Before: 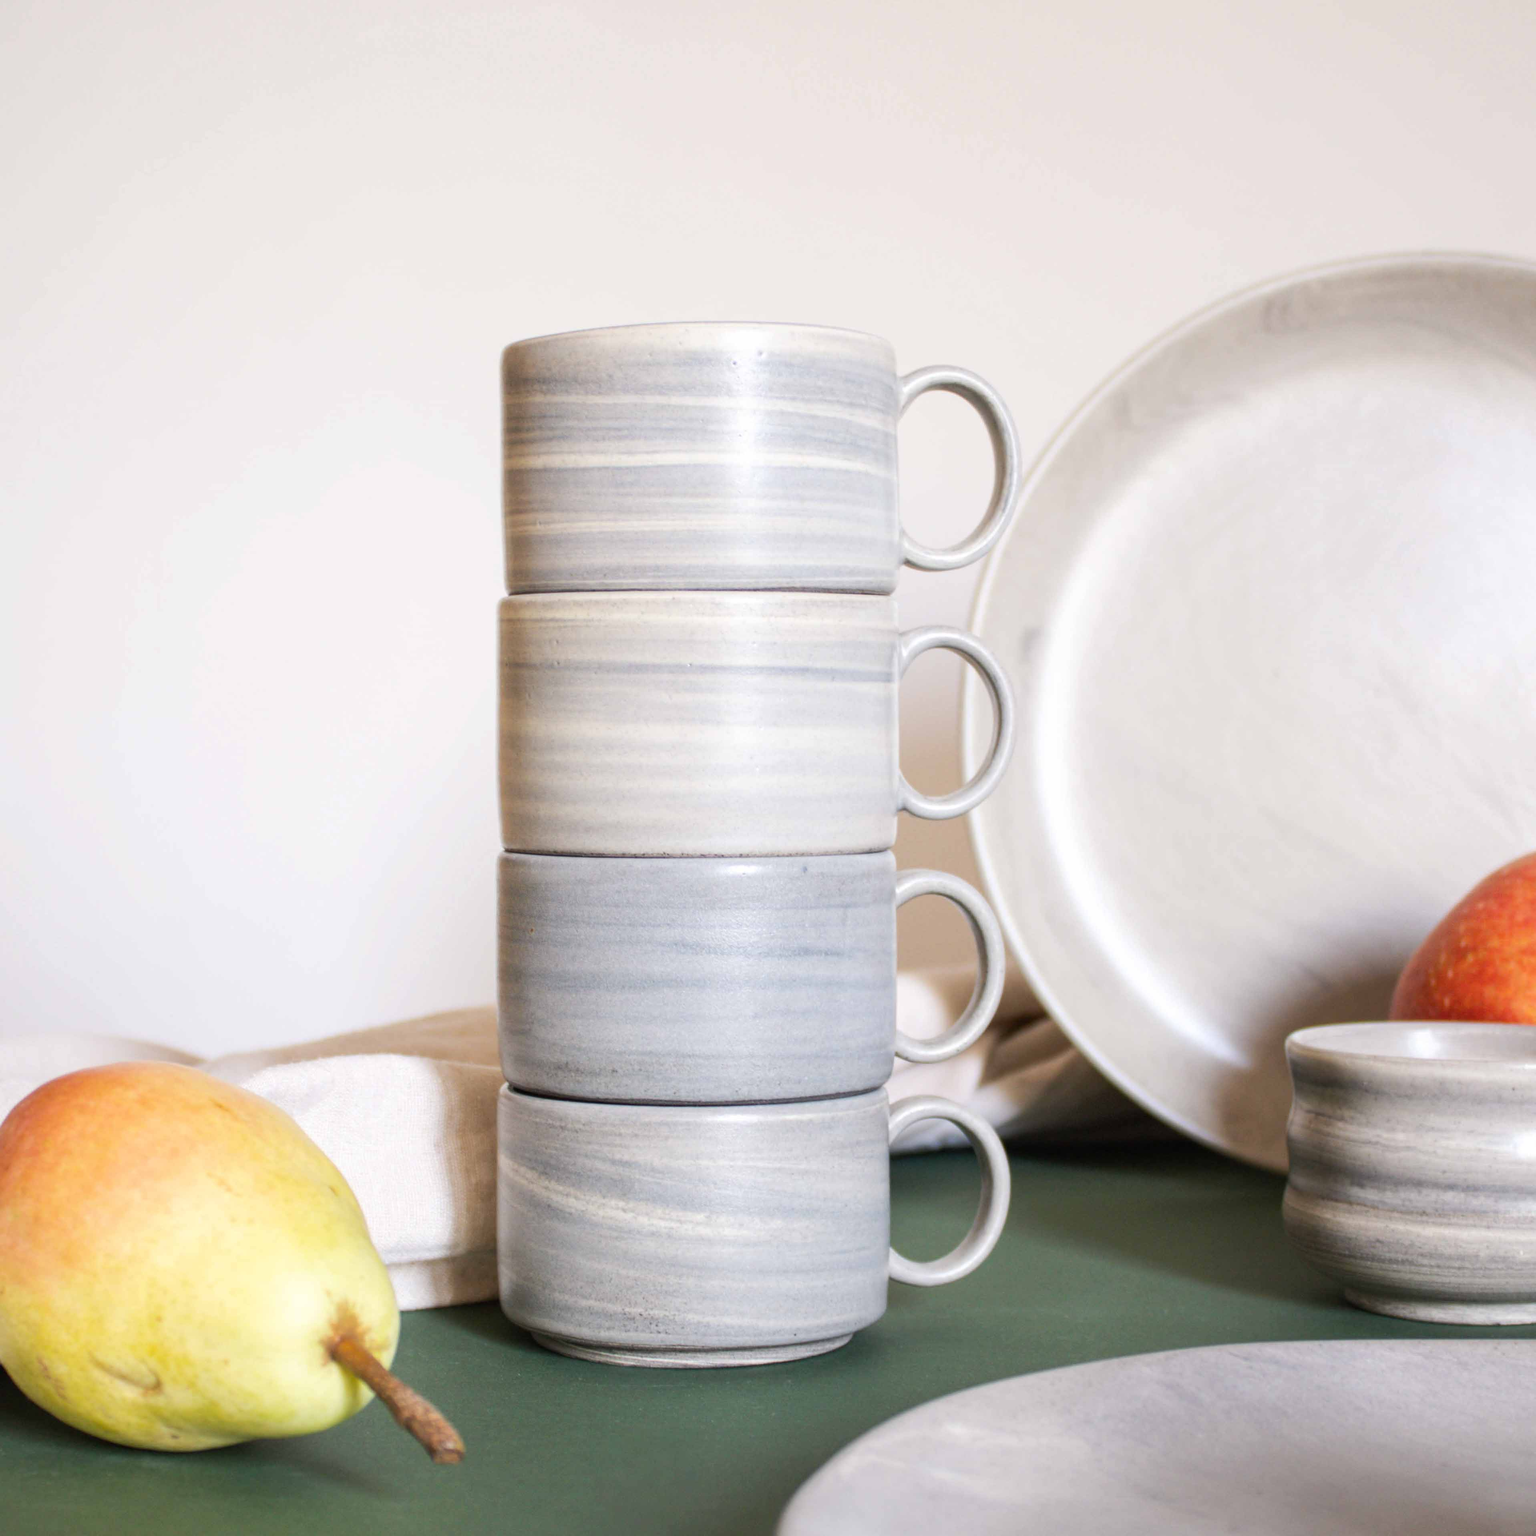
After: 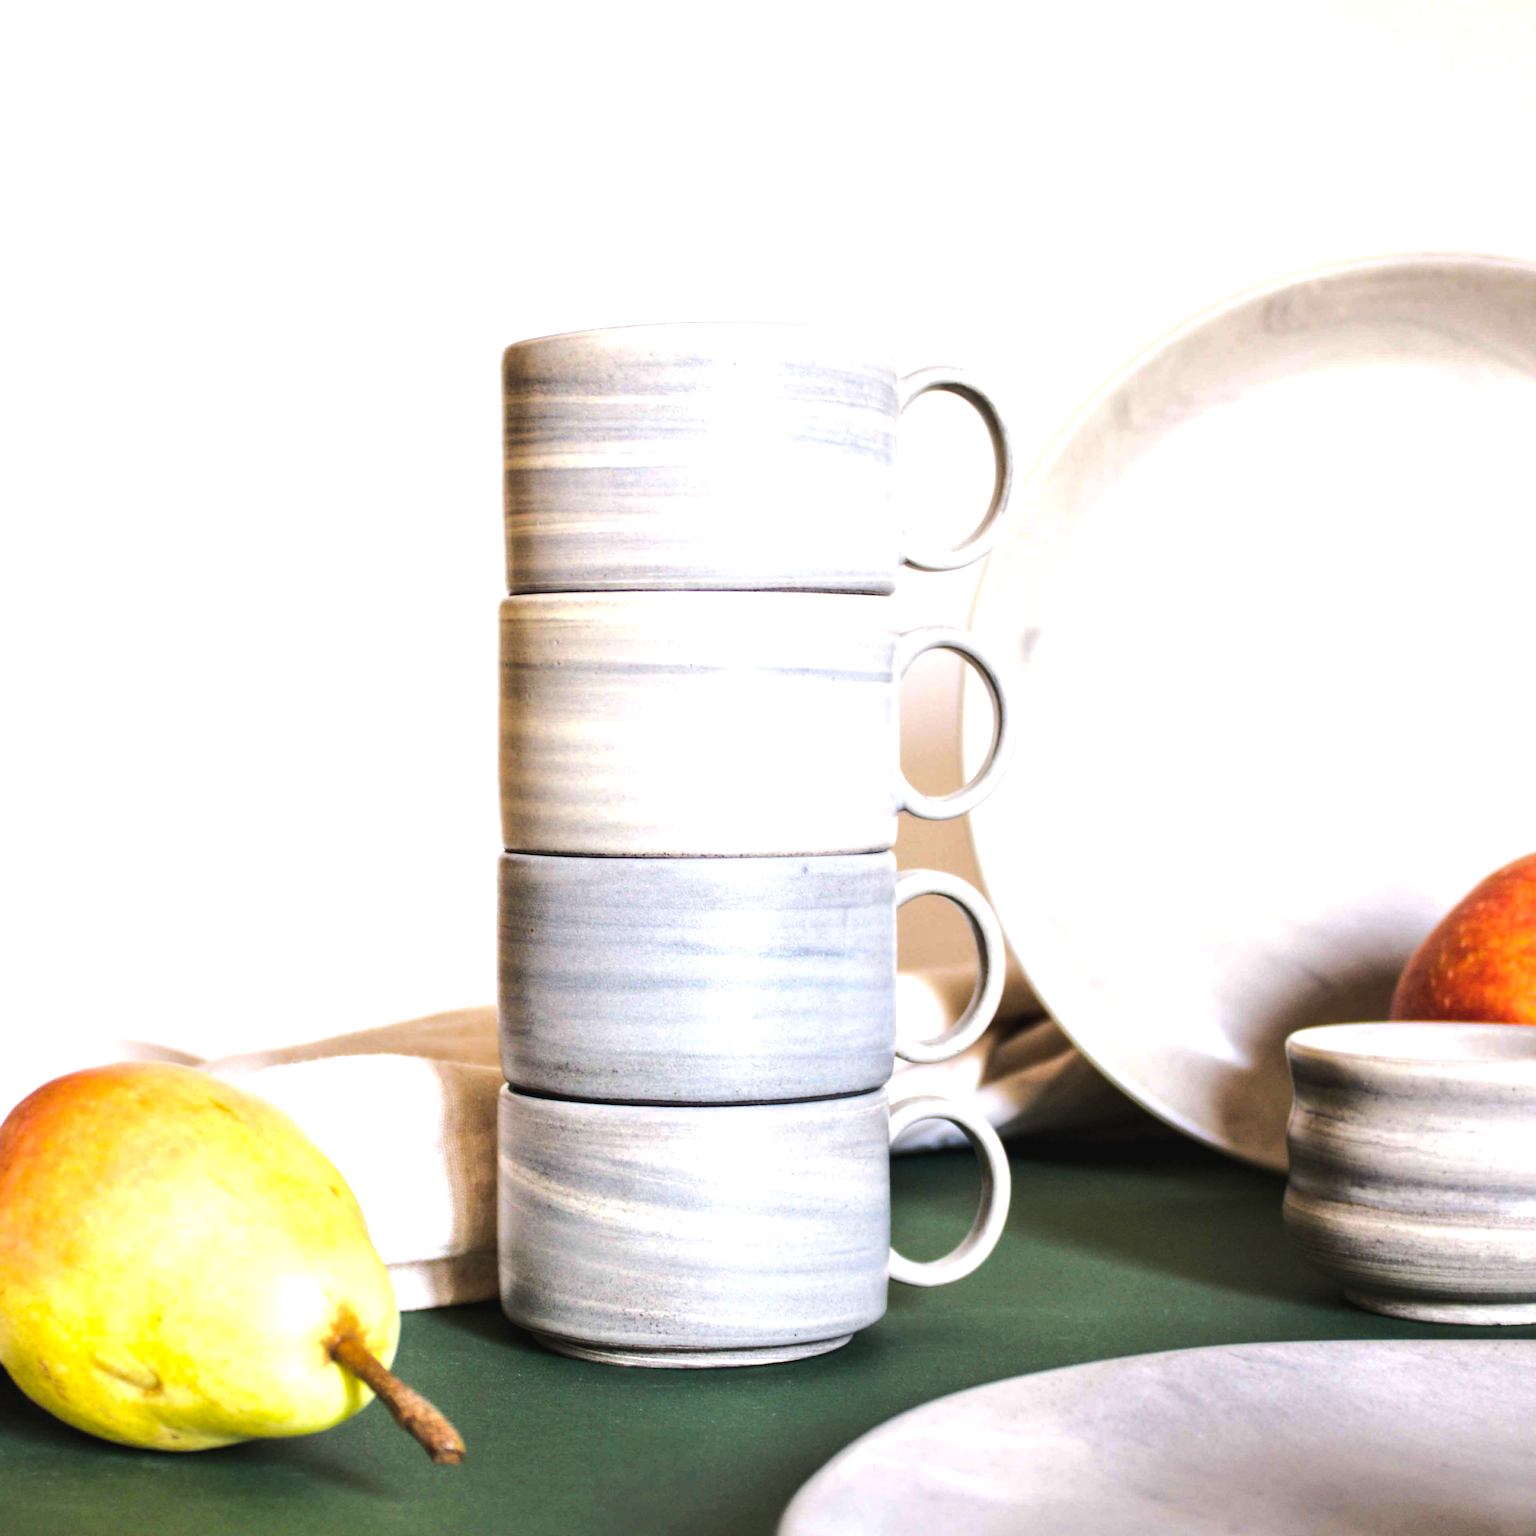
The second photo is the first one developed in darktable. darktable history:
color balance rgb: global offset › luminance 0.71%, perceptual saturation grading › global saturation -11.5%, perceptual brilliance grading › highlights 17.77%, perceptual brilliance grading › mid-tones 31.71%, perceptual brilliance grading › shadows -31.01%, global vibrance 50%
contrast equalizer: y [[0.514, 0.573, 0.581, 0.508, 0.5, 0.5], [0.5 ×6], [0.5 ×6], [0 ×6], [0 ×6]], mix 0.79
haze removal: compatibility mode true, adaptive false
